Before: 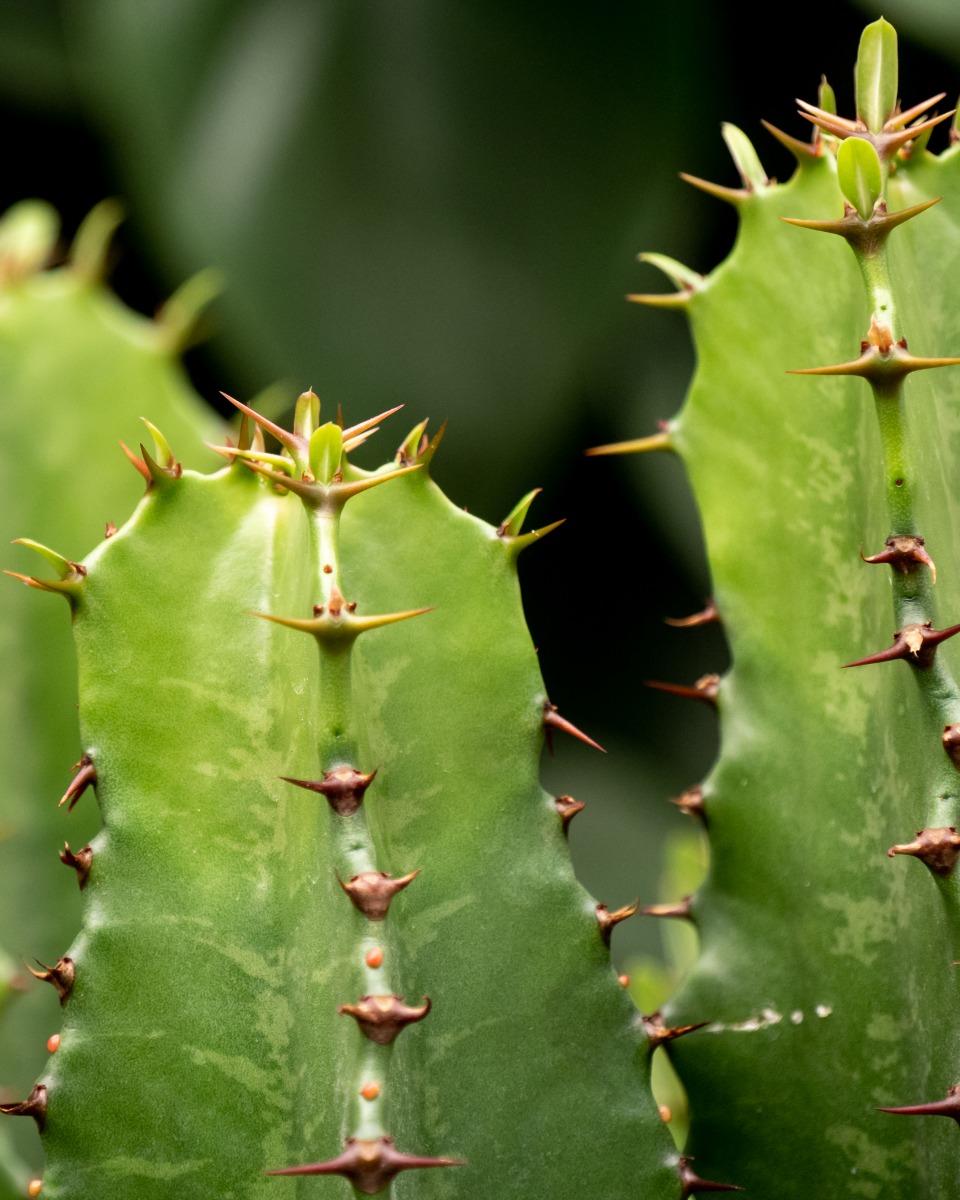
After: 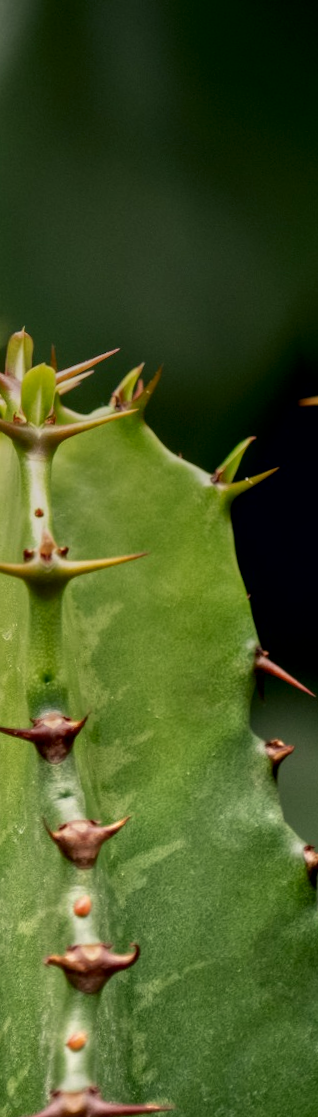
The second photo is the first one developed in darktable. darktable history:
graduated density: rotation -0.352°, offset 57.64
crop: left 33.36%, right 33.36%
local contrast: on, module defaults
rotate and perspective: rotation 0.679°, lens shift (horizontal) 0.136, crop left 0.009, crop right 0.991, crop top 0.078, crop bottom 0.95
exposure: exposure 0.64 EV, compensate highlight preservation false
tone equalizer: -8 EV -0.002 EV, -7 EV 0.005 EV, -6 EV -0.008 EV, -5 EV 0.007 EV, -4 EV -0.042 EV, -3 EV -0.233 EV, -2 EV -0.662 EV, -1 EV -0.983 EV, +0 EV -0.969 EV, smoothing diameter 2%, edges refinement/feathering 20, mask exposure compensation -1.57 EV, filter diffusion 5
contrast brightness saturation: contrast 0.12, brightness -0.12, saturation 0.2
color correction: highlights a* 2.75, highlights b* 5, shadows a* -2.04, shadows b* -4.84, saturation 0.8
